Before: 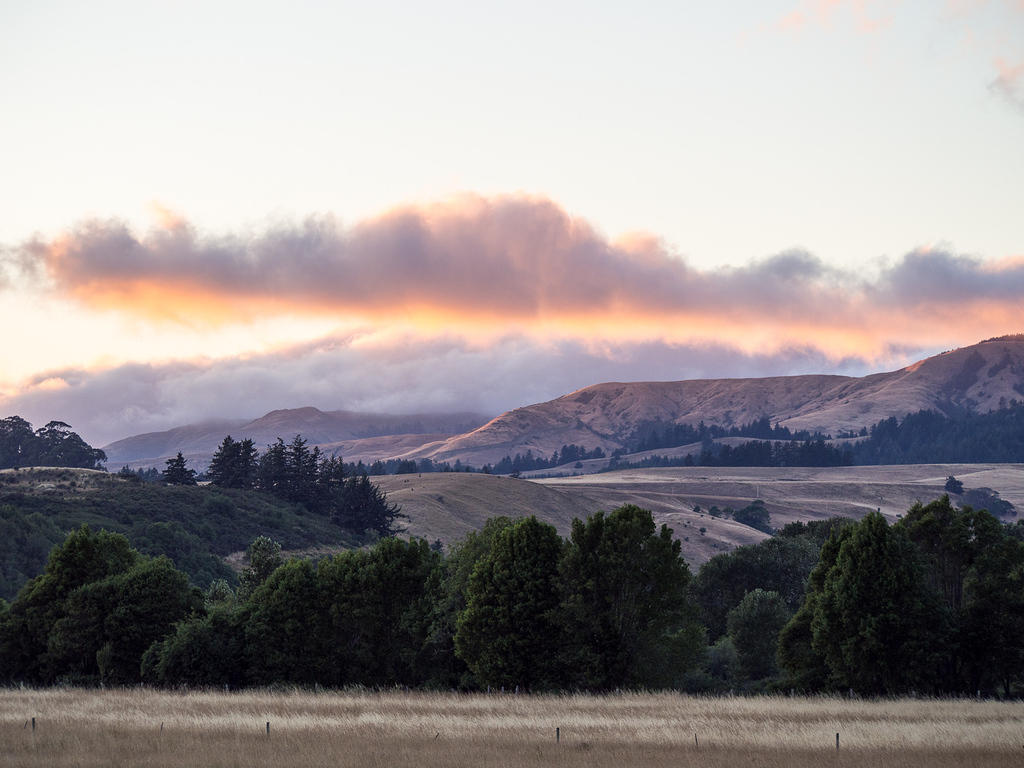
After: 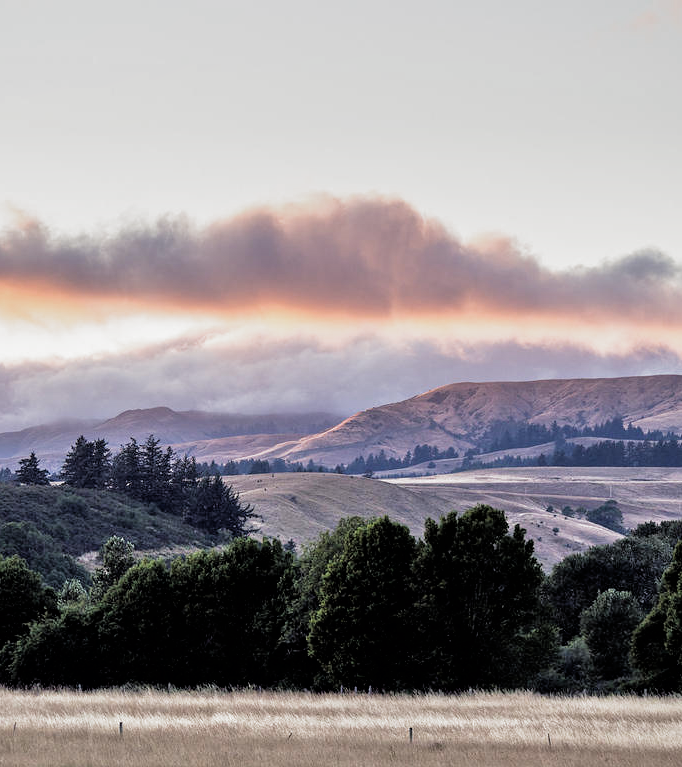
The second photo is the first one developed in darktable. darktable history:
exposure: compensate highlight preservation false
filmic rgb: black relative exposure -8.2 EV, white relative exposure 2.2 EV, threshold 3 EV, hardness 7.11, latitude 75%, contrast 1.325, highlights saturation mix -2%, shadows ↔ highlights balance 30%, preserve chrominance RGB euclidean norm, color science v5 (2021), contrast in shadows safe, contrast in highlights safe, enable highlight reconstruction true
shadows and highlights: shadows 37.27, highlights -28.18, soften with gaussian
graduated density: on, module defaults
tone equalizer: -7 EV 0.15 EV, -6 EV 0.6 EV, -5 EV 1.15 EV, -4 EV 1.33 EV, -3 EV 1.15 EV, -2 EV 0.6 EV, -1 EV 0.15 EV, mask exposure compensation -0.5 EV
crop and rotate: left 14.385%, right 18.948%
